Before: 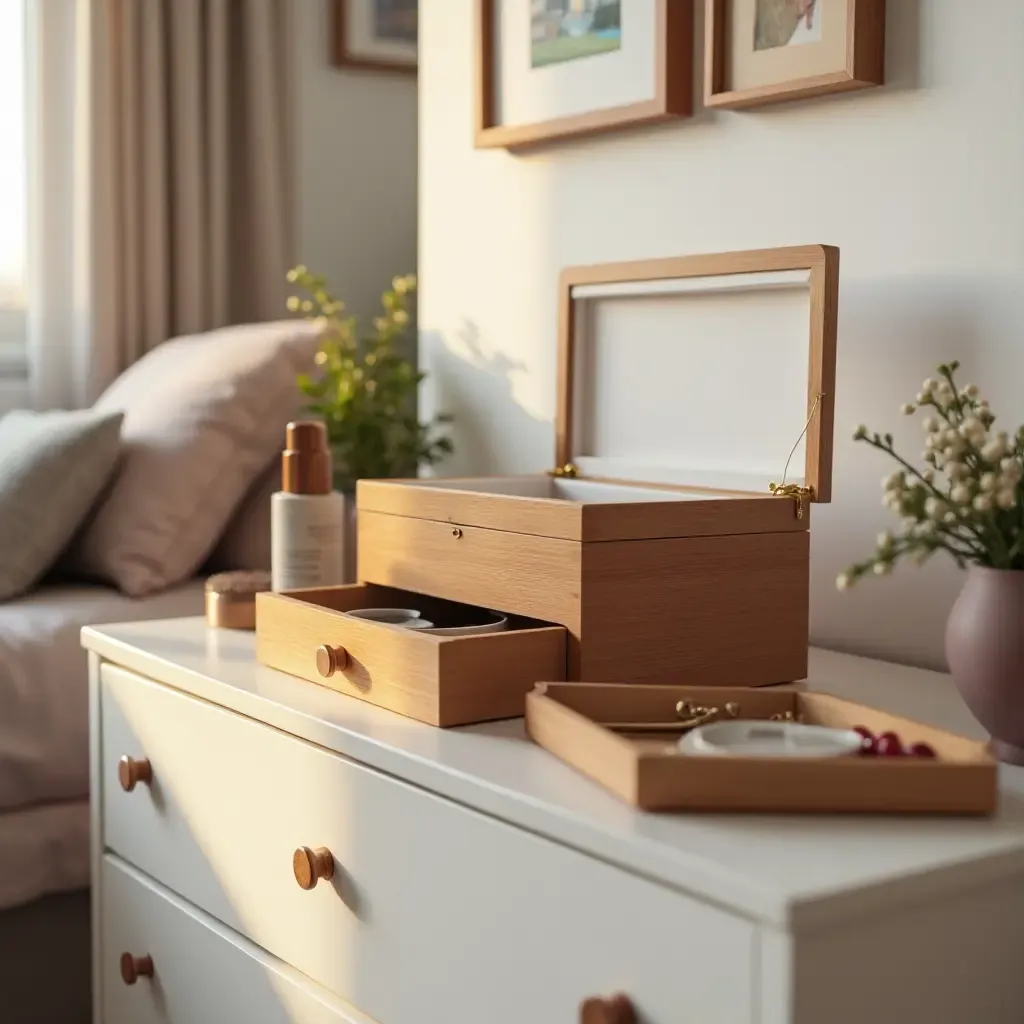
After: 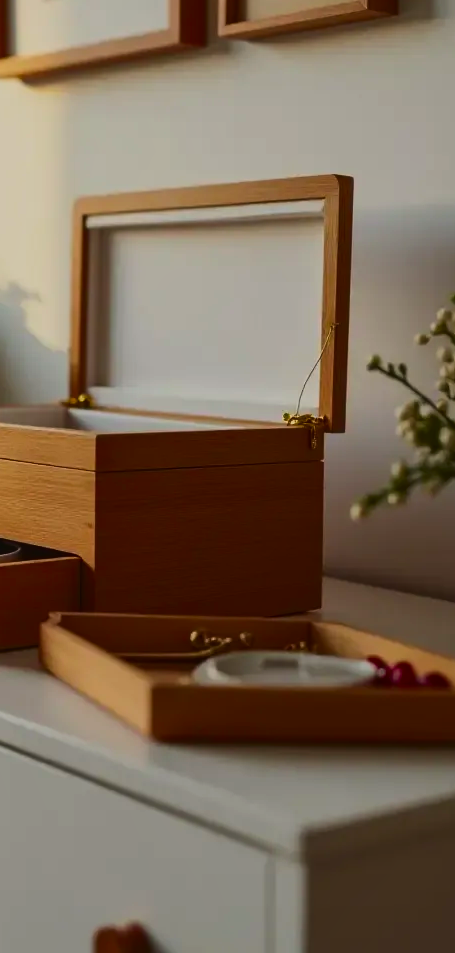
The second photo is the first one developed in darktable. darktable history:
contrast brightness saturation: contrast 0.267, brightness 0.012, saturation 0.889
crop: left 47.499%, top 6.897%, right 8.047%
local contrast: mode bilateral grid, contrast 21, coarseness 50, detail 119%, midtone range 0.2
exposure: black level correction -0.016, exposure -1.098 EV, compensate highlight preservation false
